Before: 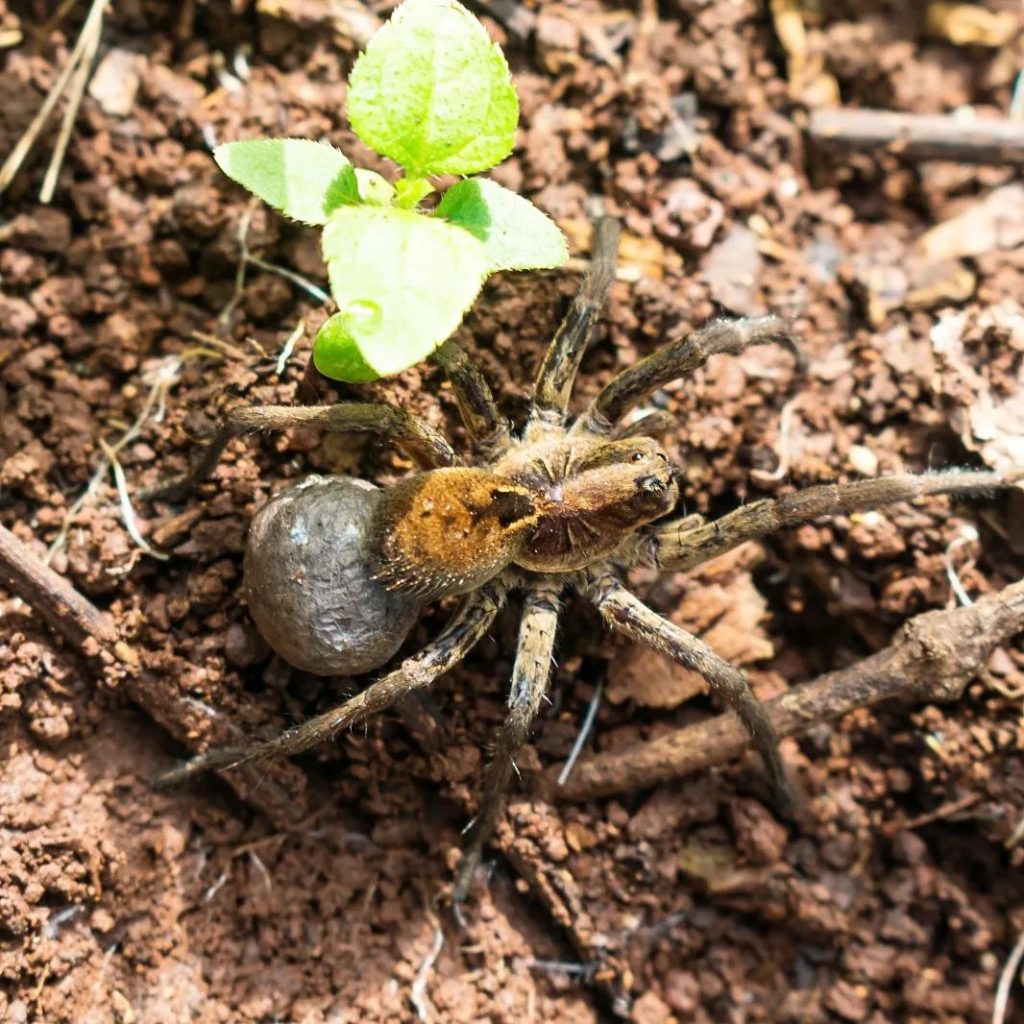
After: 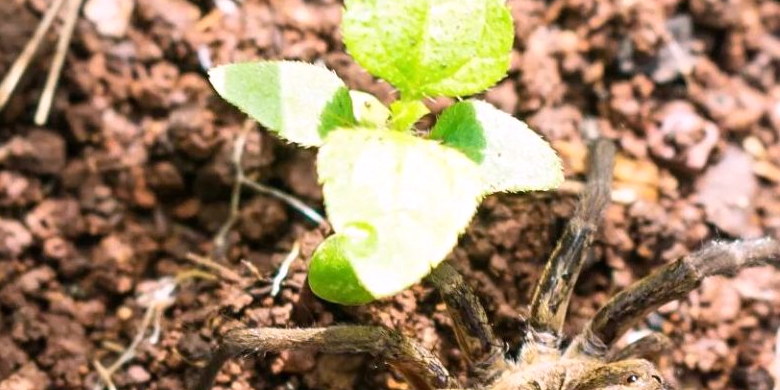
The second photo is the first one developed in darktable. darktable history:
crop: left 0.579%, top 7.627%, right 23.167%, bottom 54.275%
white balance: red 1.05, blue 1.072
